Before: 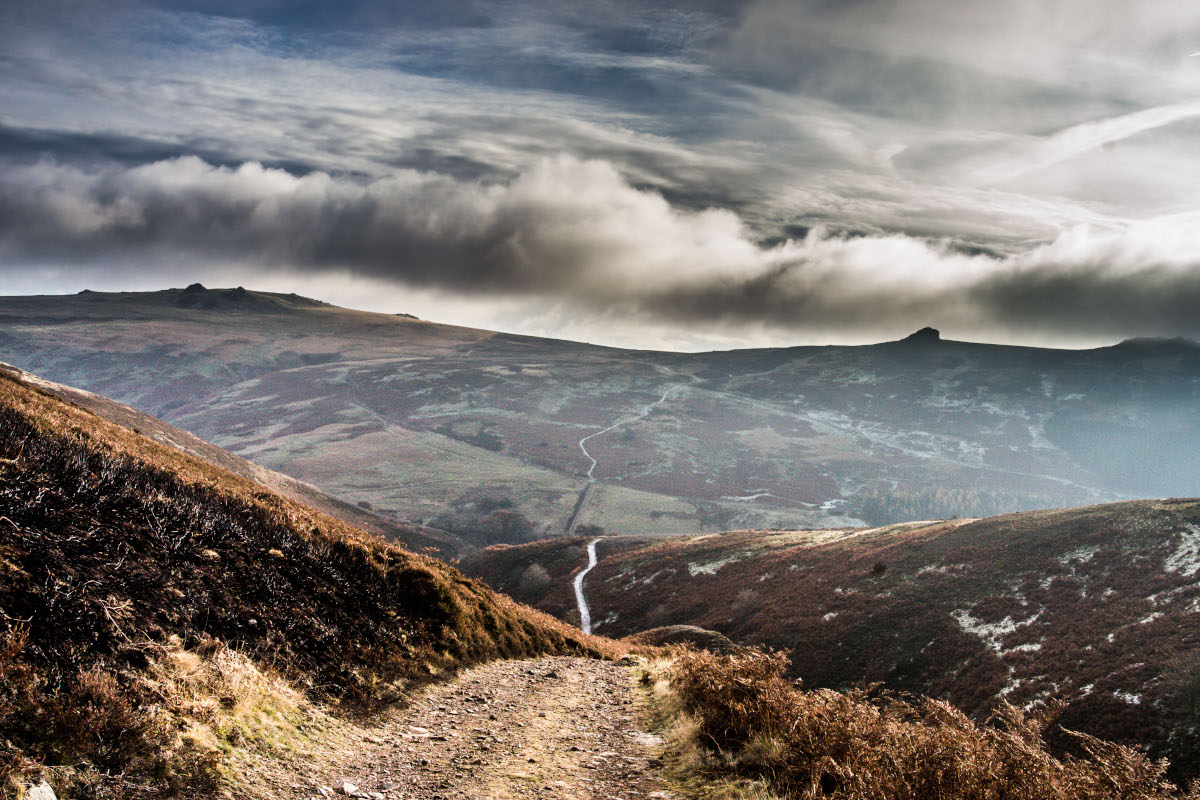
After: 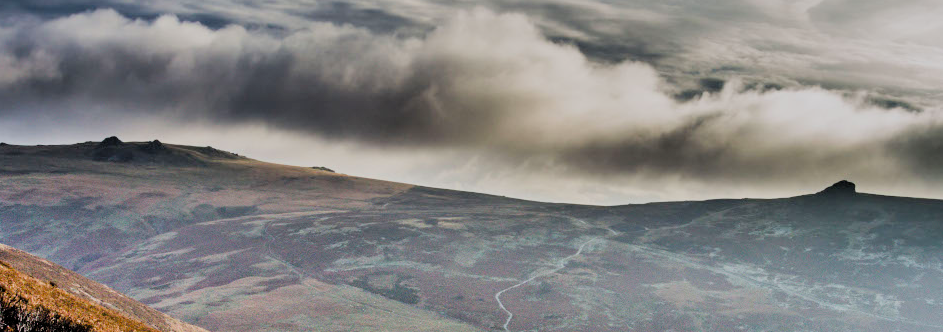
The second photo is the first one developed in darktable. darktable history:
crop: left 7.036%, top 18.398%, right 14.379%, bottom 40.043%
filmic rgb: black relative exposure -7.75 EV, white relative exposure 4.4 EV, threshold 3 EV, hardness 3.76, latitude 38.11%, contrast 0.966, highlights saturation mix 10%, shadows ↔ highlights balance 4.59%, color science v4 (2020), enable highlight reconstruction true
